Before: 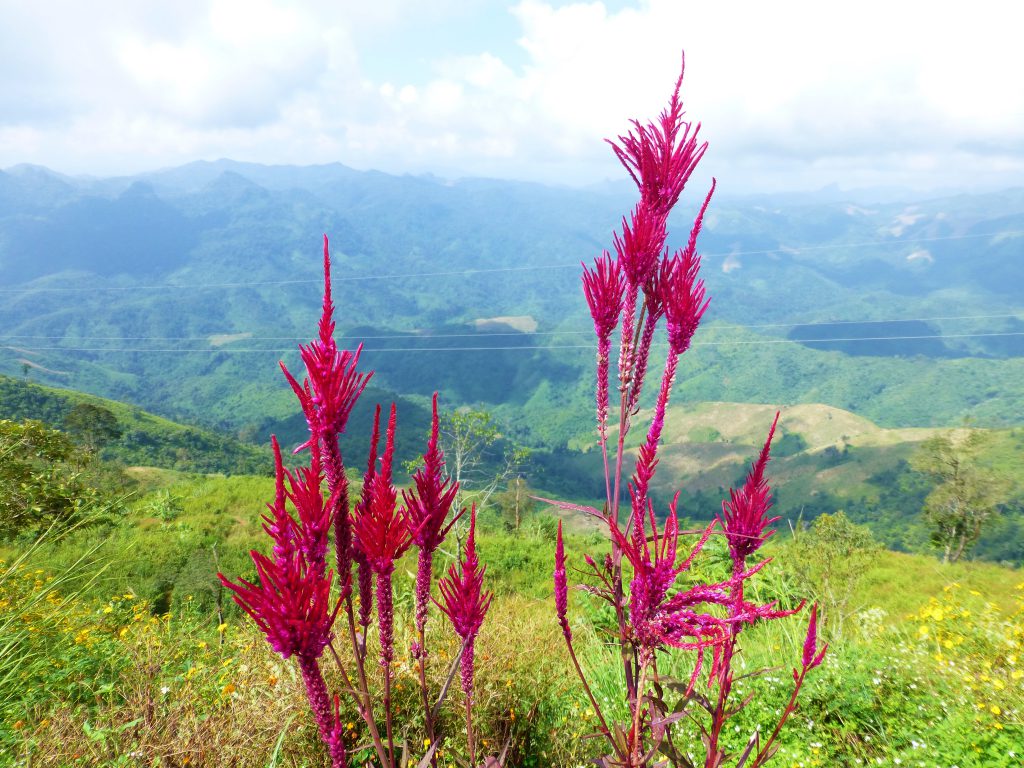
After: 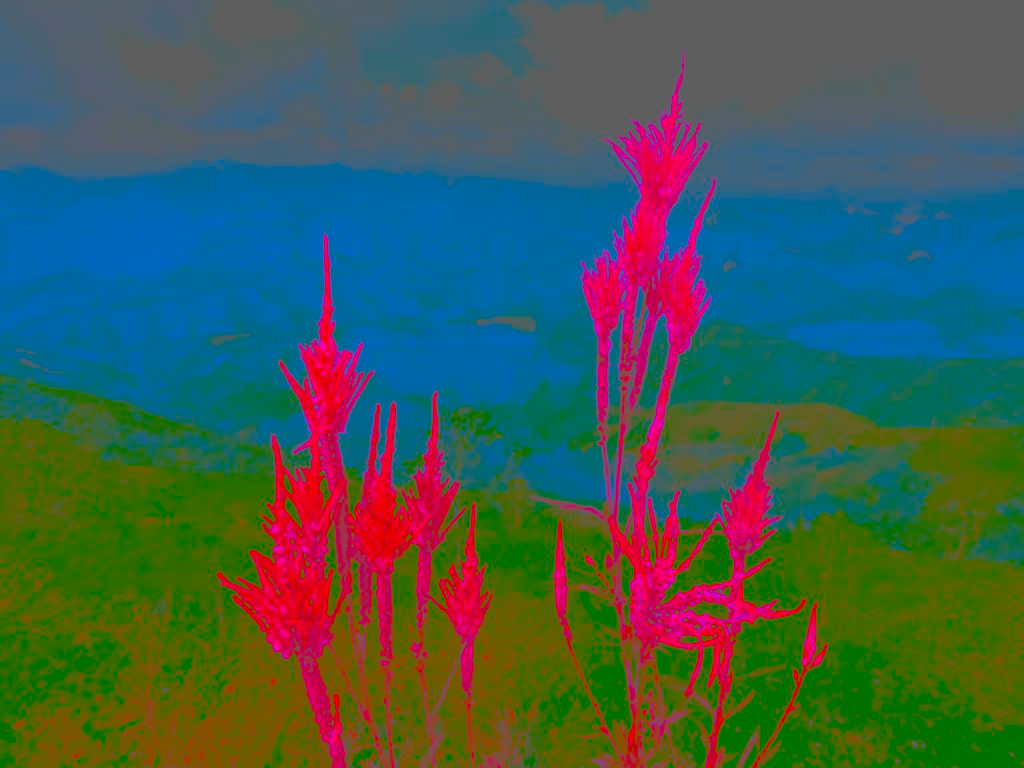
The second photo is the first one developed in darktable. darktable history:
color balance rgb: global vibrance 1%, saturation formula JzAzBz (2021)
local contrast: mode bilateral grid, contrast 20, coarseness 50, detail 120%, midtone range 0.2
contrast brightness saturation: contrast -0.99, brightness -0.17, saturation 0.75
